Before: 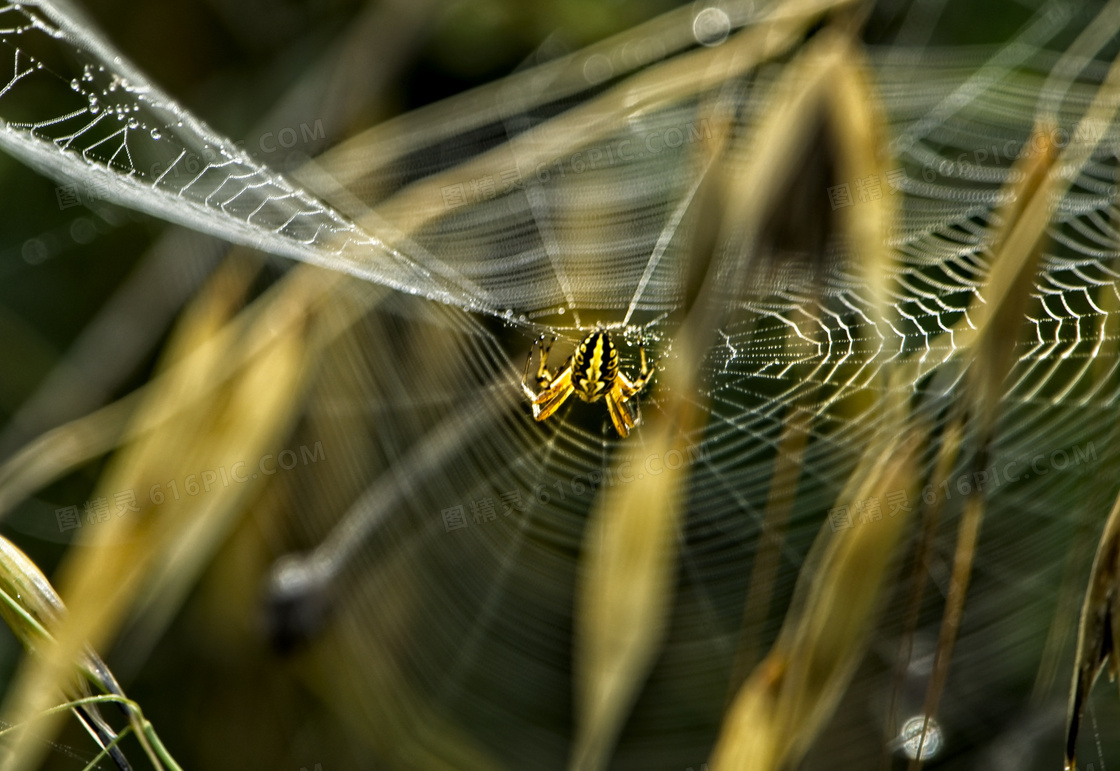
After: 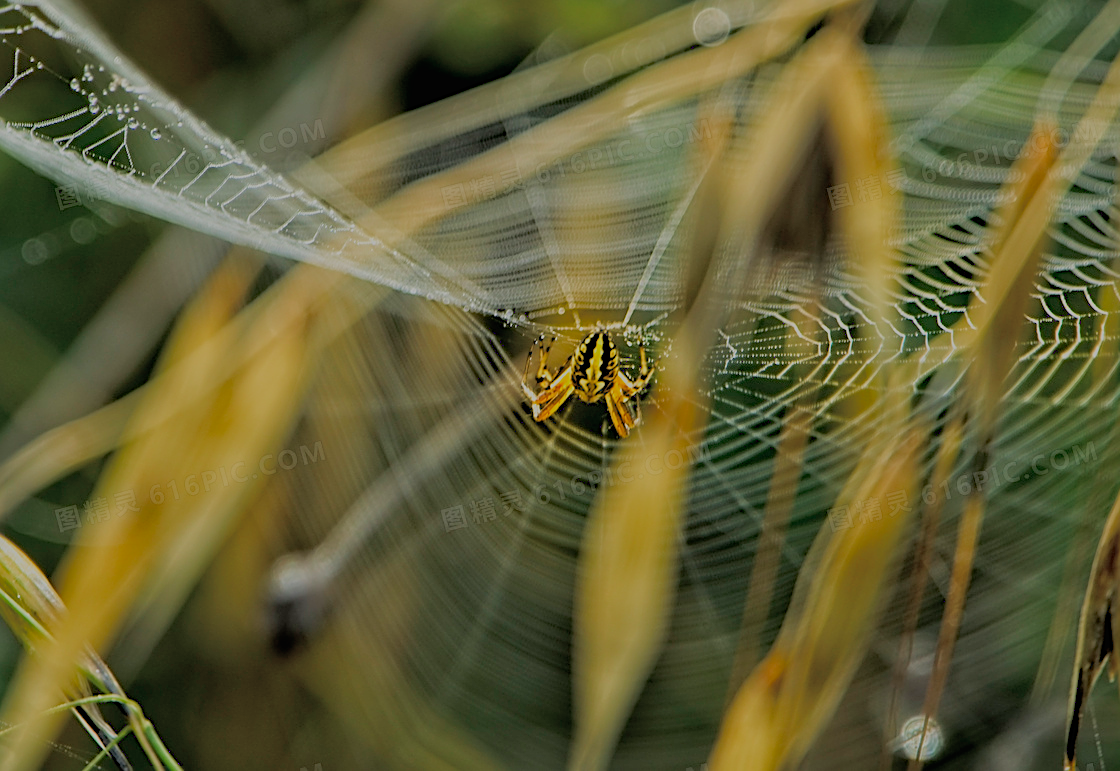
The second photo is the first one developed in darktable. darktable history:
exposure: black level correction 0, exposure 0.392 EV, compensate highlight preservation false
filmic rgb: black relative exposure -13.97 EV, white relative exposure 7.94 EV, threshold 2.97 EV, hardness 3.73, latitude 50.11%, contrast 0.511, color science v6 (2022), enable highlight reconstruction true
sharpen: on, module defaults
